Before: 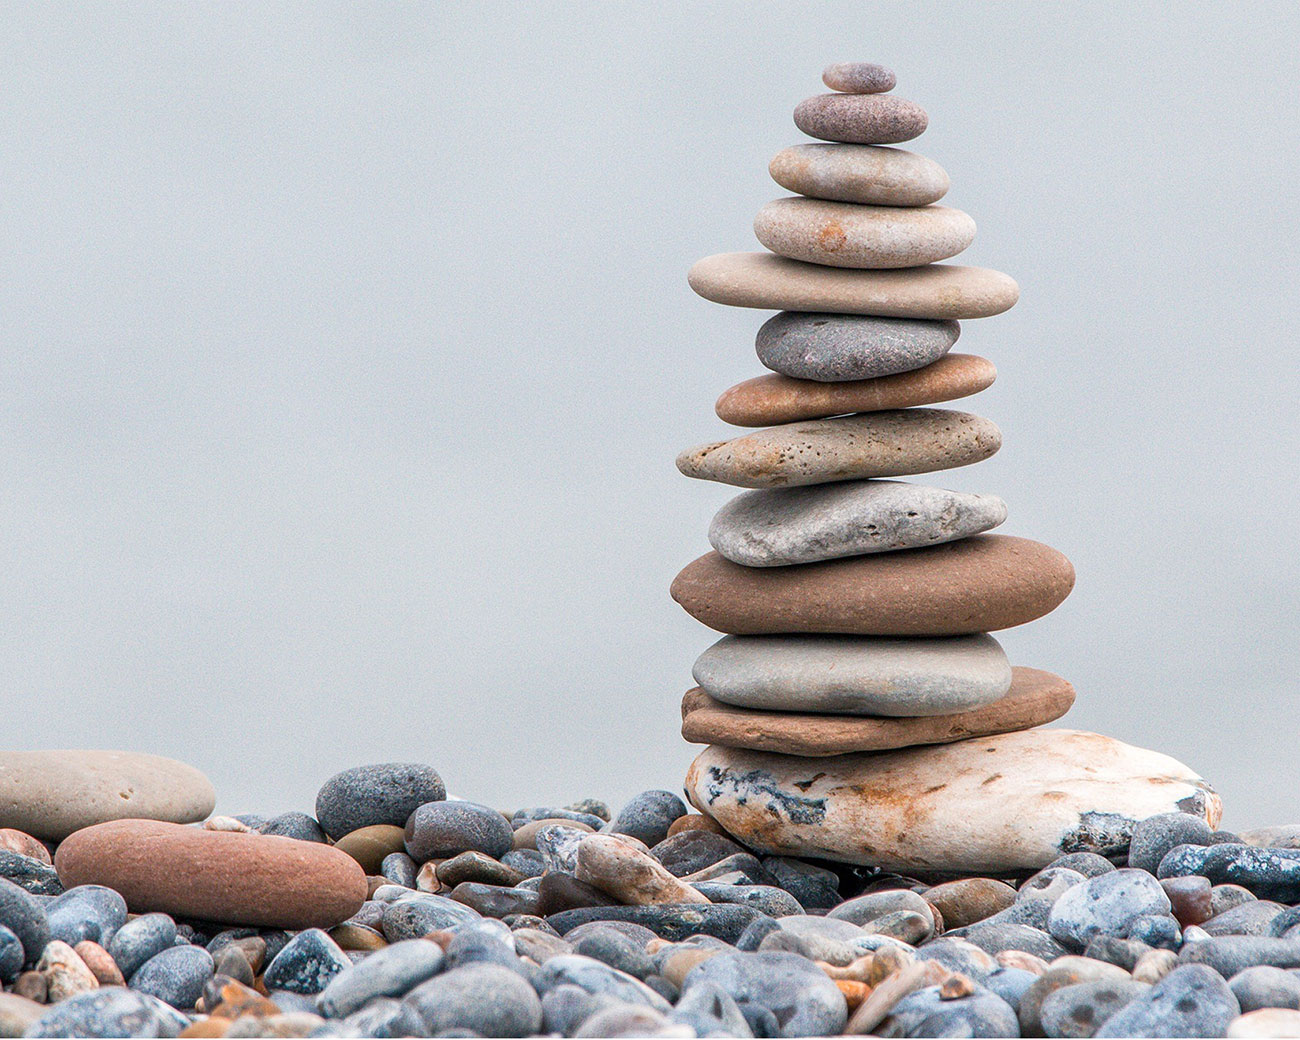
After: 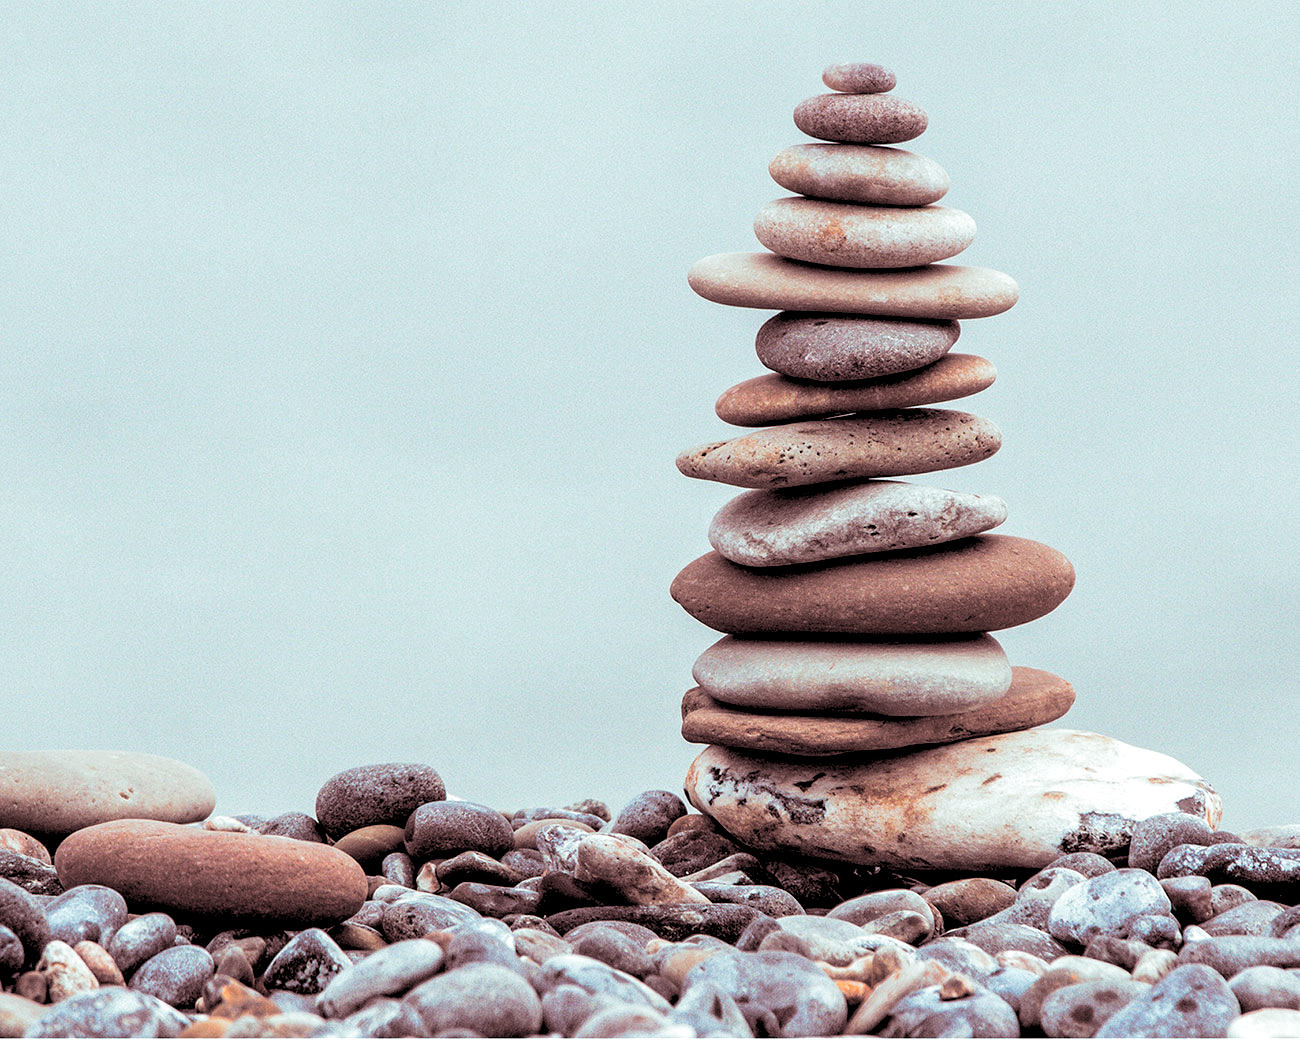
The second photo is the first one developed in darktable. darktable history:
rgb levels: levels [[0.034, 0.472, 0.904], [0, 0.5, 1], [0, 0.5, 1]]
shadows and highlights: radius 331.84, shadows 53.55, highlights -100, compress 94.63%, highlights color adjustment 73.23%, soften with gaussian
split-toning: shadows › saturation 0.3, highlights › hue 180°, highlights › saturation 0.3, compress 0%
